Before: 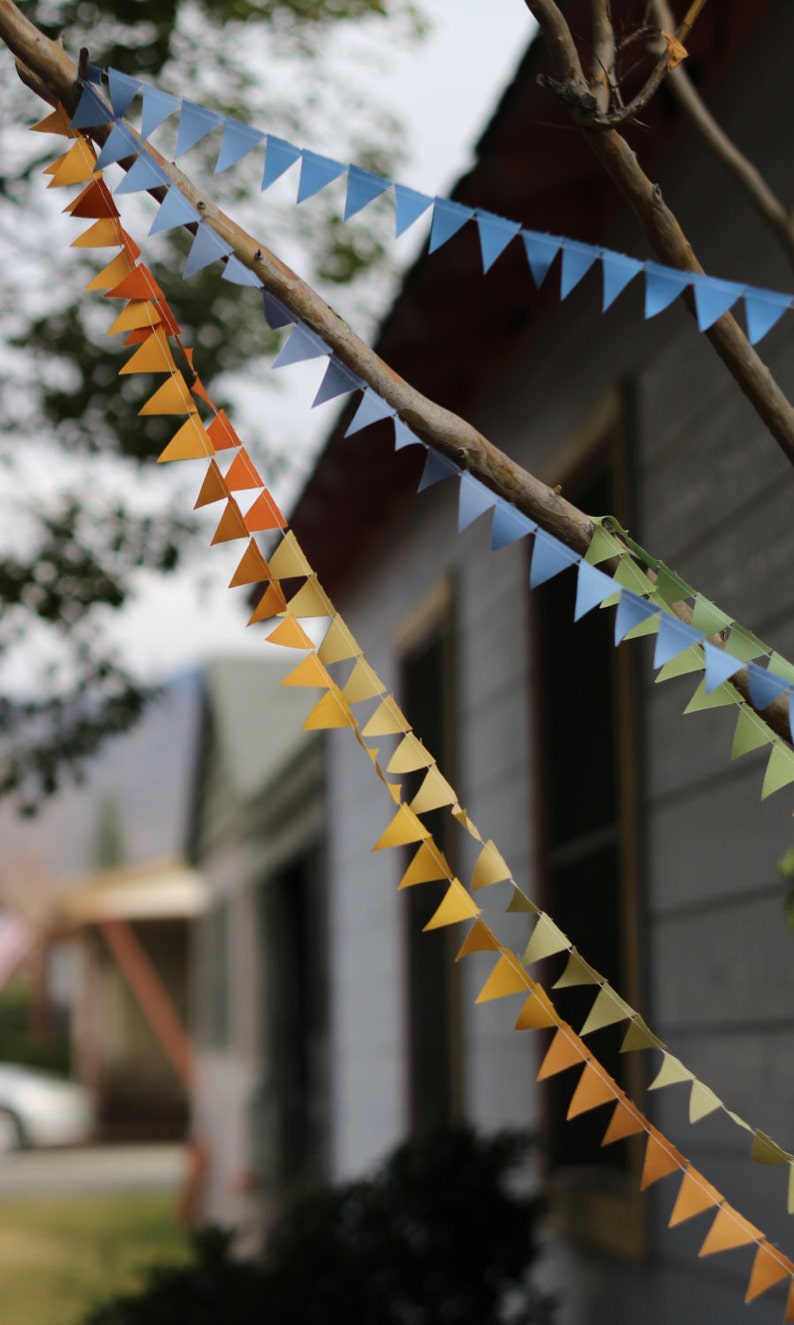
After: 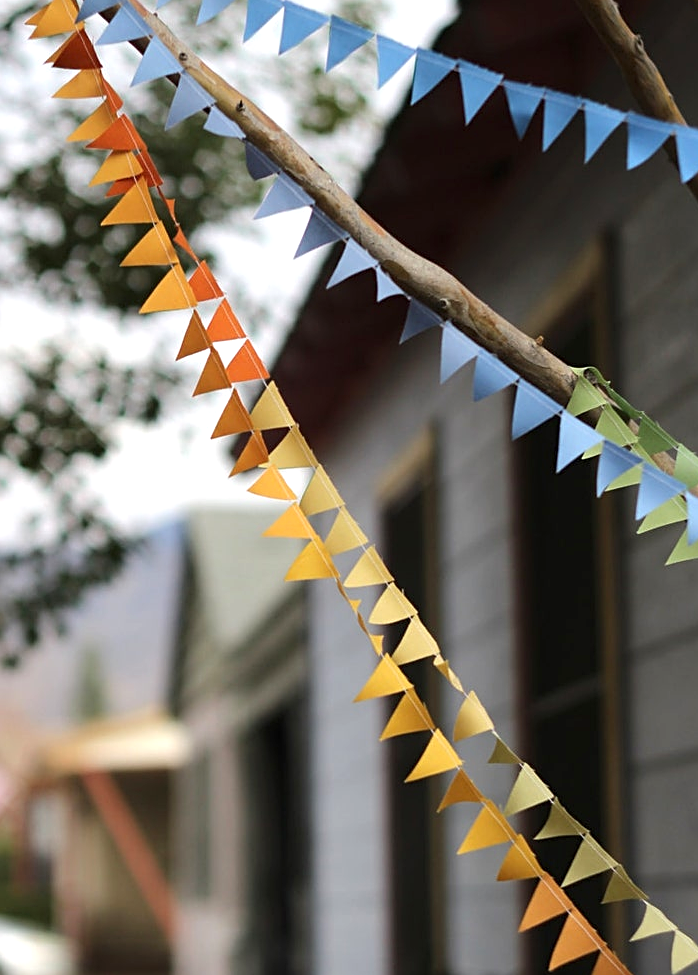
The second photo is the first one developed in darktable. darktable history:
sharpen: on, module defaults
crop and rotate: left 2.425%, top 11.305%, right 9.6%, bottom 15.08%
exposure: exposure 0.559 EV, compensate highlight preservation false
